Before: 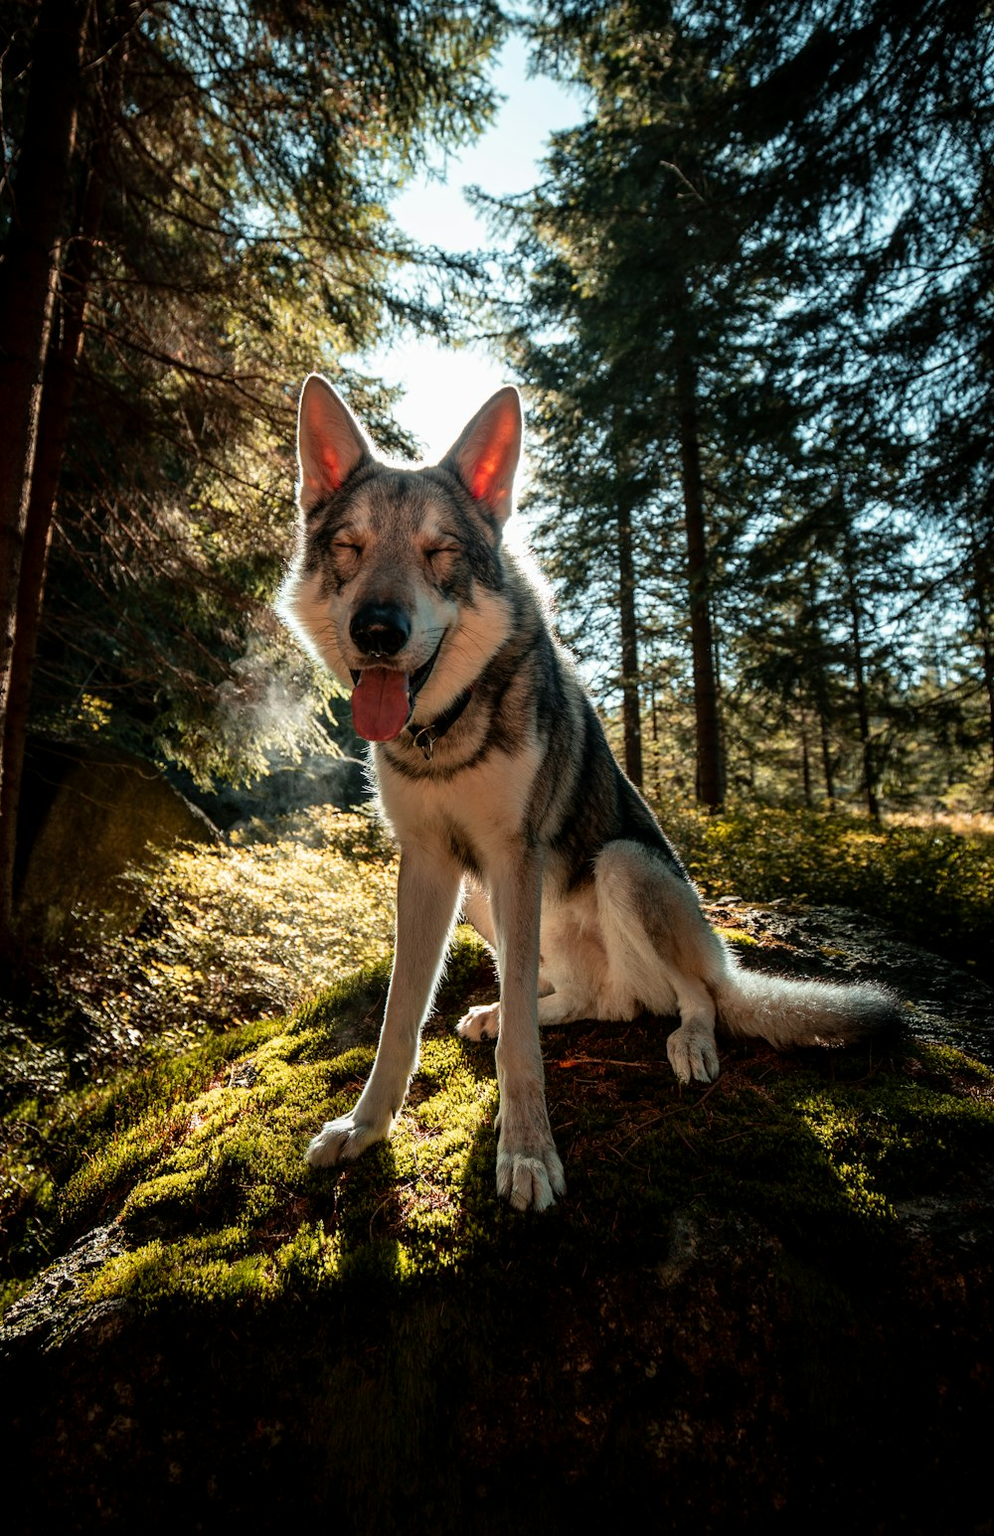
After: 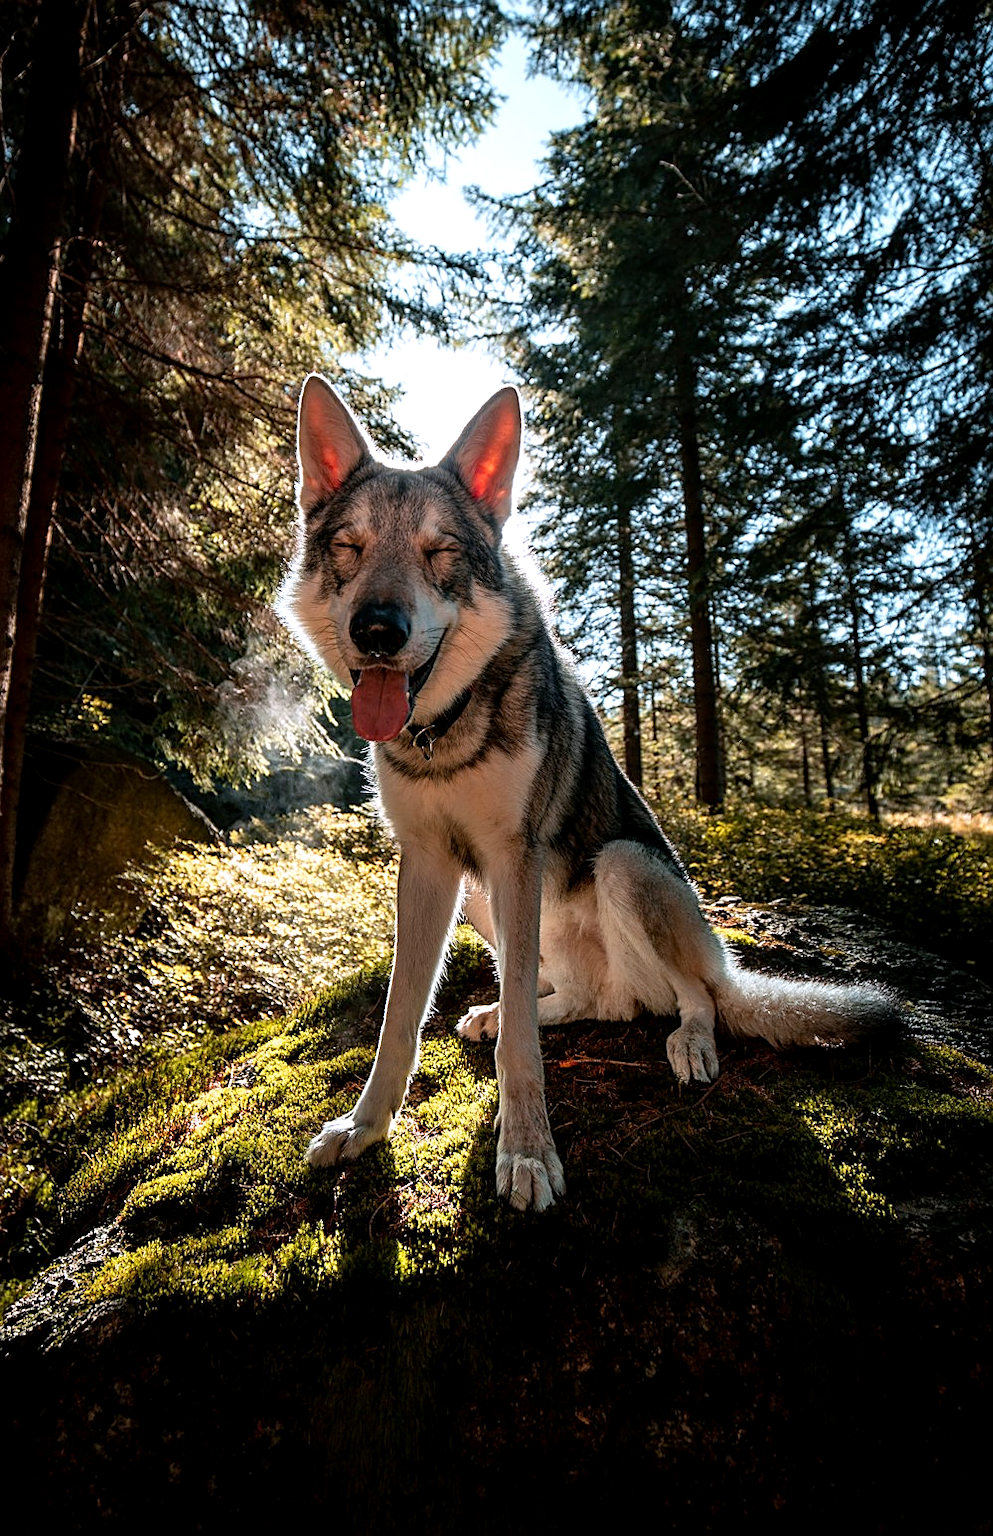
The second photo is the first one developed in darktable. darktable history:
white balance: red 1.004, blue 1.096
exposure: black level correction 0.001, exposure 0.14 EV, compensate highlight preservation false
sharpen: on, module defaults
